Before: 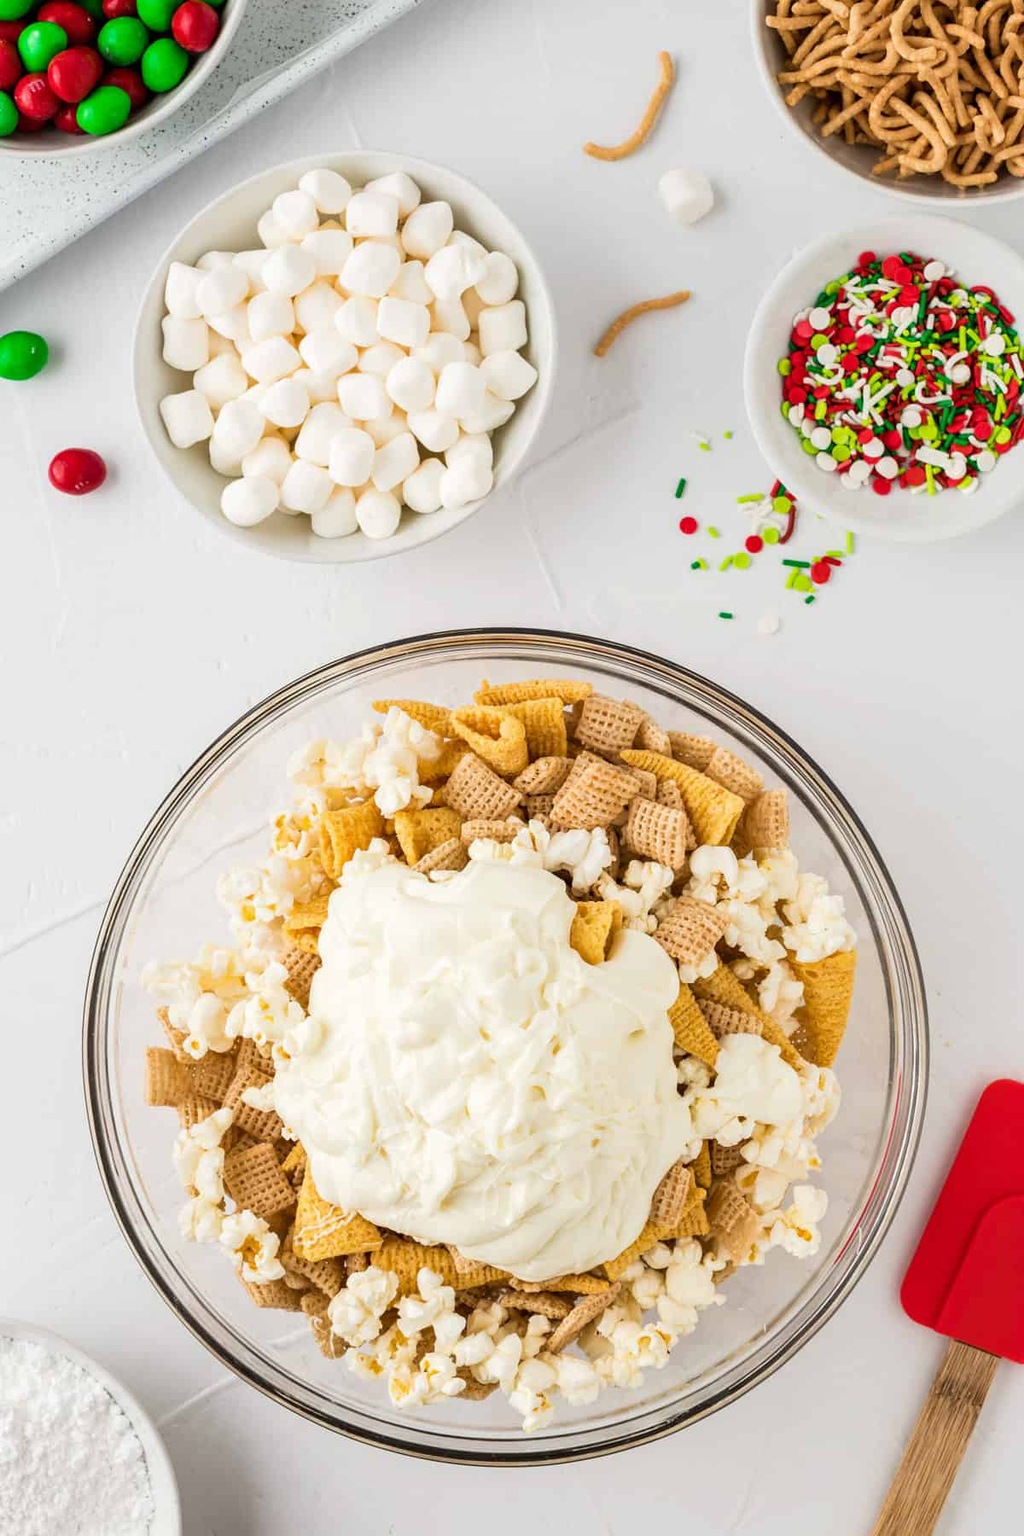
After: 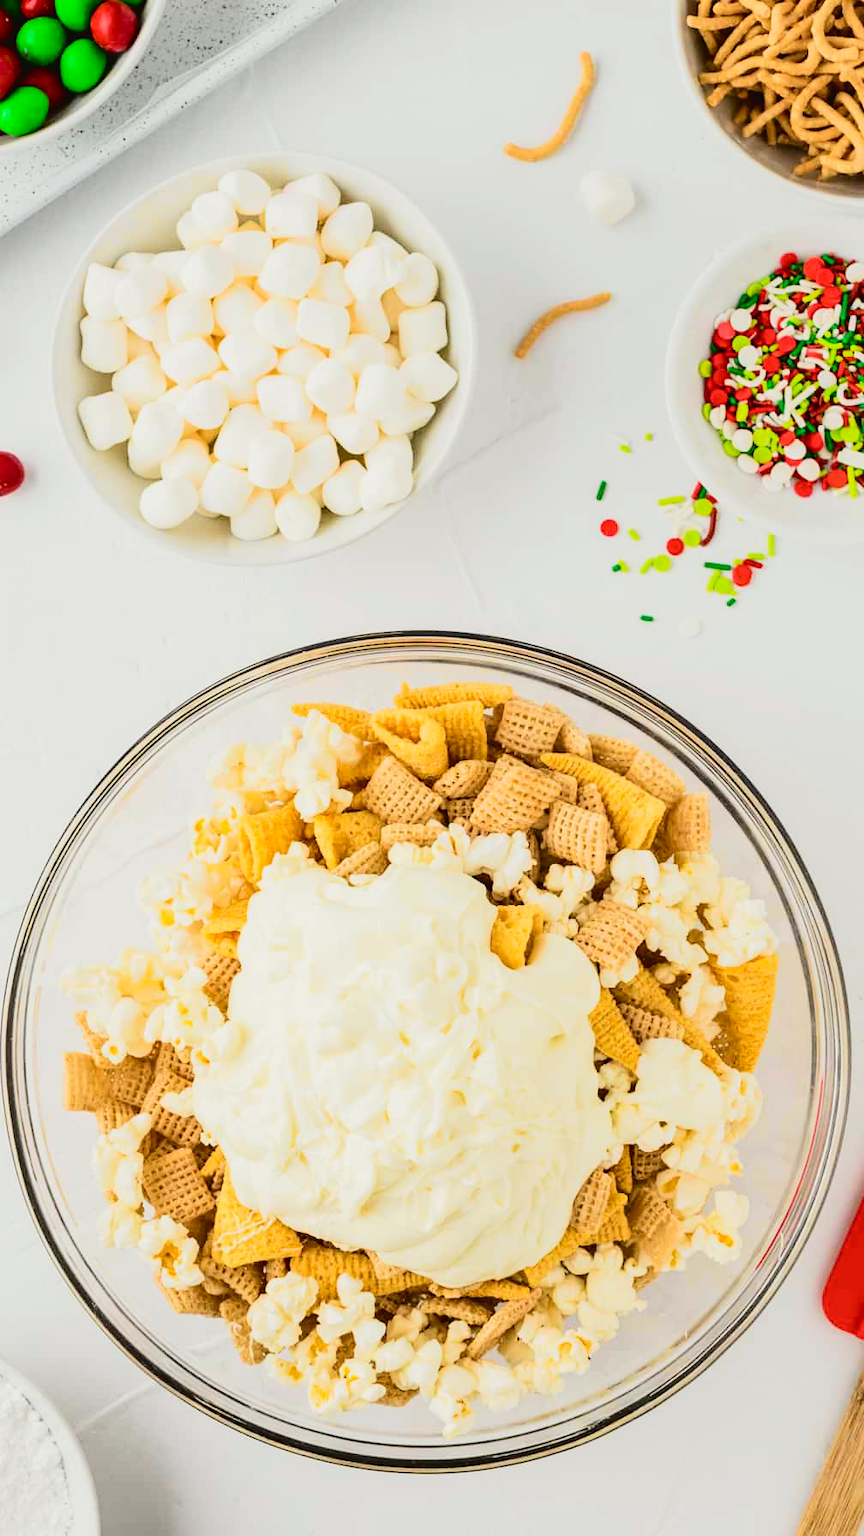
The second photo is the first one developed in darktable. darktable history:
tone curve: curves: ch0 [(0, 0.03) (0.113, 0.087) (0.207, 0.184) (0.515, 0.612) (0.712, 0.793) (1, 0.946)]; ch1 [(0, 0) (0.172, 0.123) (0.317, 0.279) (0.407, 0.401) (0.476, 0.482) (0.505, 0.499) (0.534, 0.534) (0.632, 0.645) (0.726, 0.745) (1, 1)]; ch2 [(0, 0) (0.411, 0.424) (0.476, 0.492) (0.521, 0.524) (0.541, 0.559) (0.65, 0.699) (1, 1)], color space Lab, independent channels, preserve colors none
crop: left 8.026%, right 7.374%
